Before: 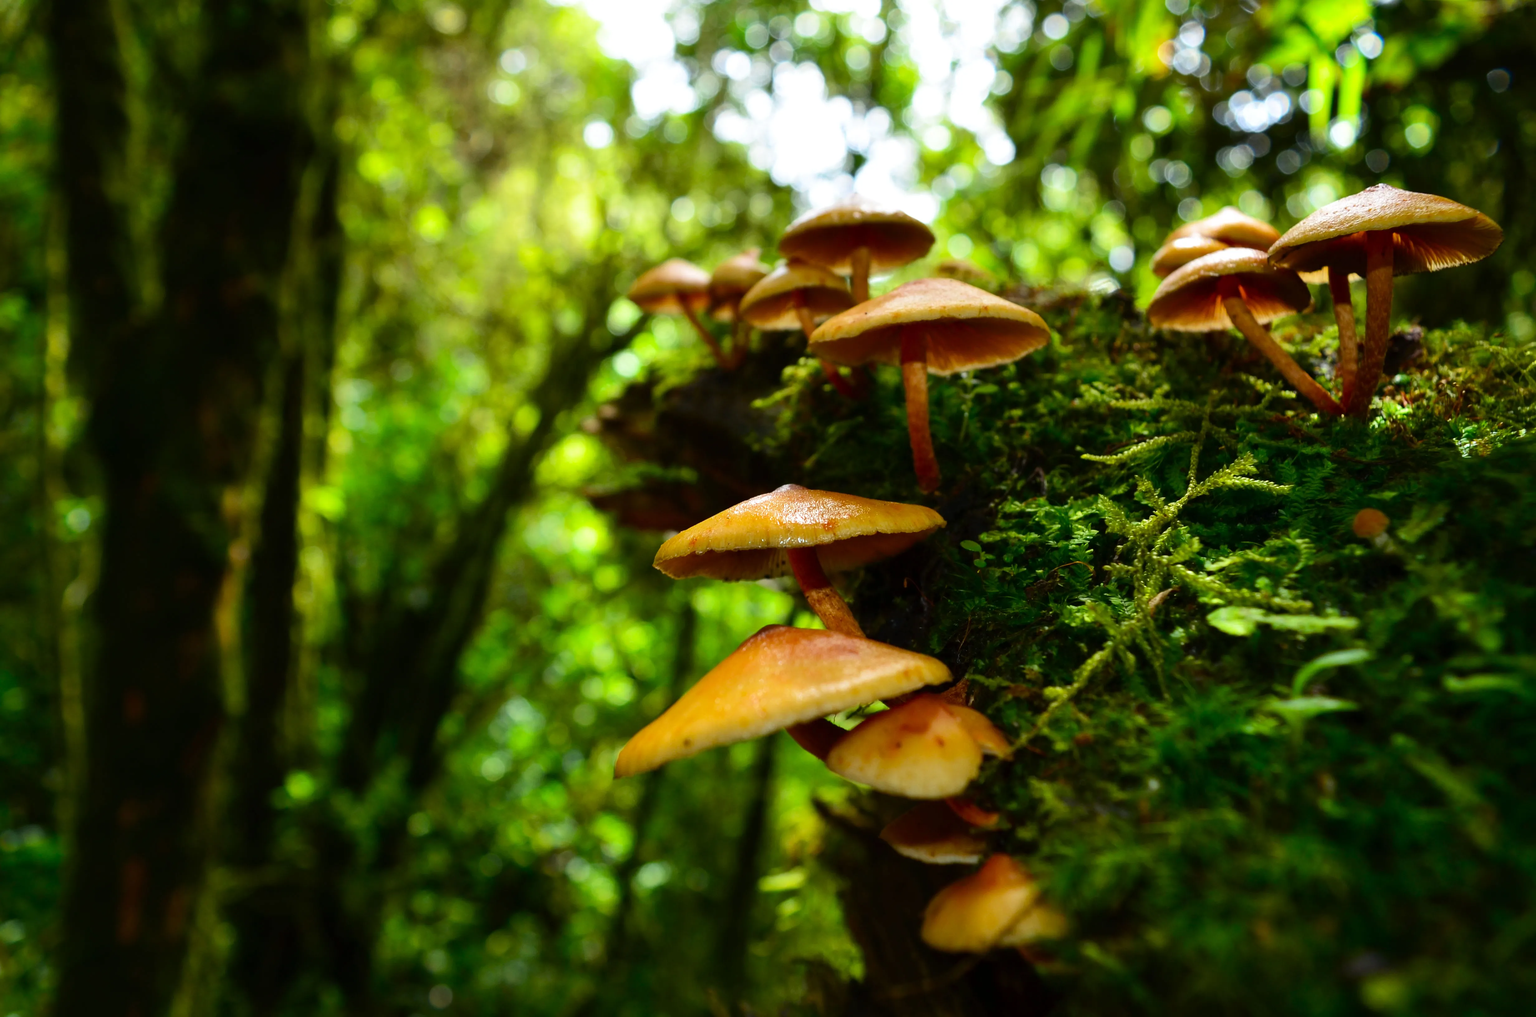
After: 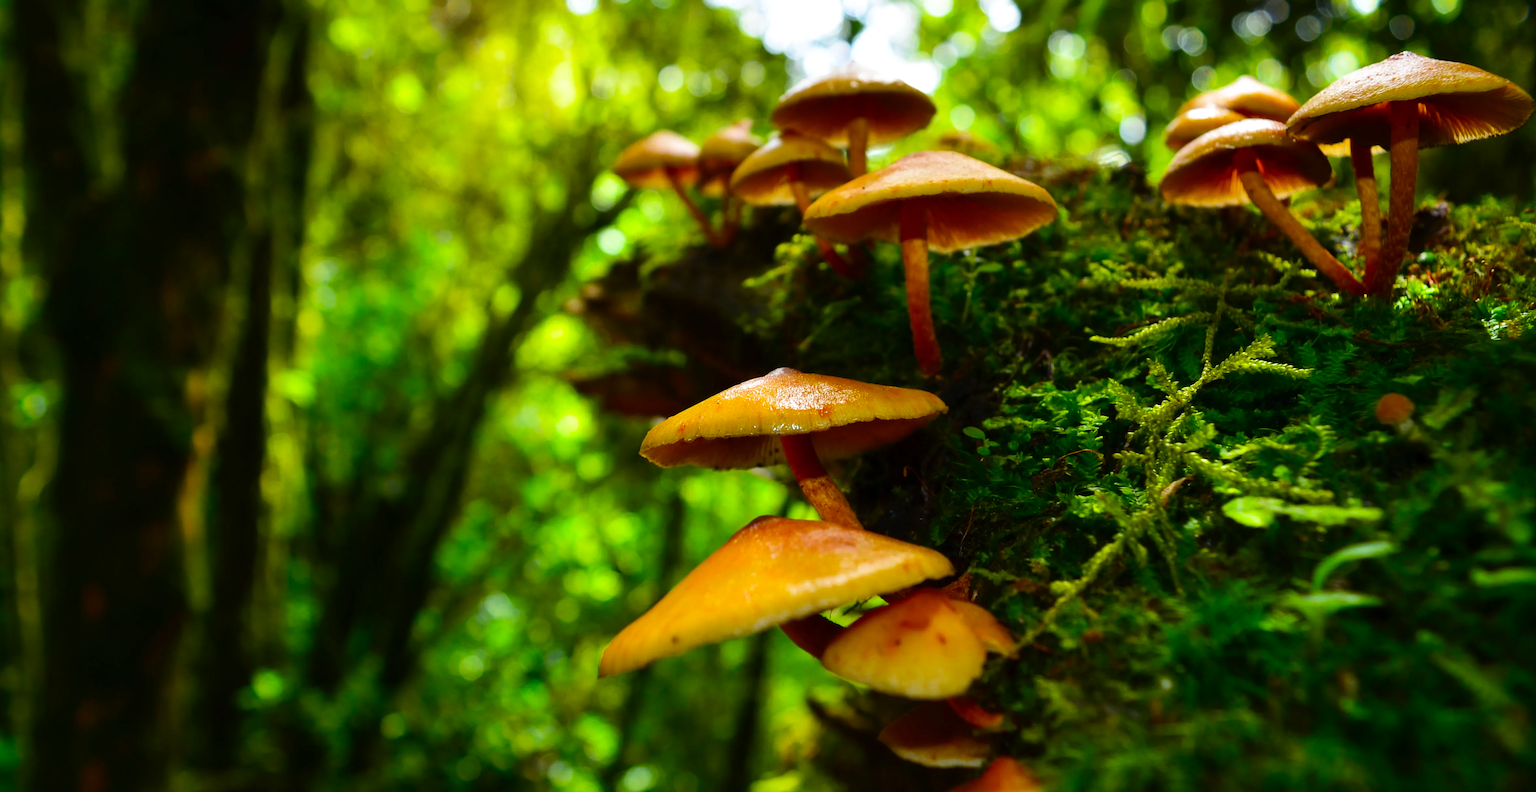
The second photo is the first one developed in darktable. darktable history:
crop and rotate: left 2.991%, top 13.302%, right 1.981%, bottom 12.636%
color balance: output saturation 120%
